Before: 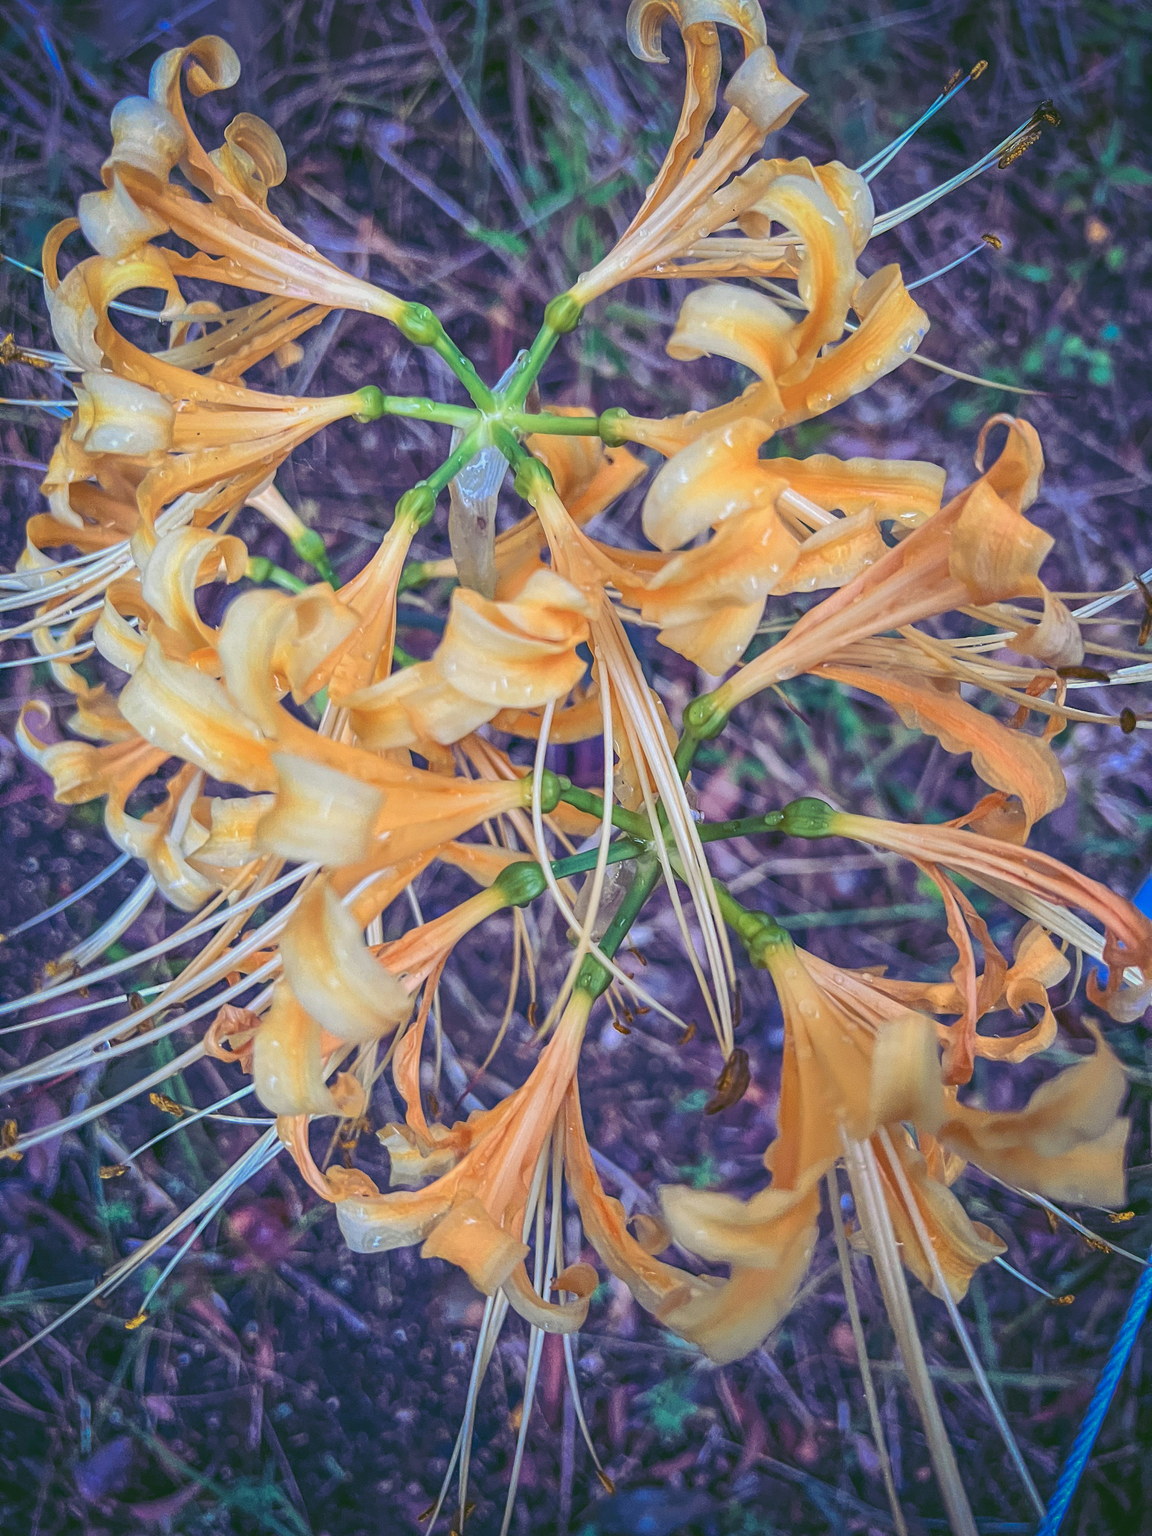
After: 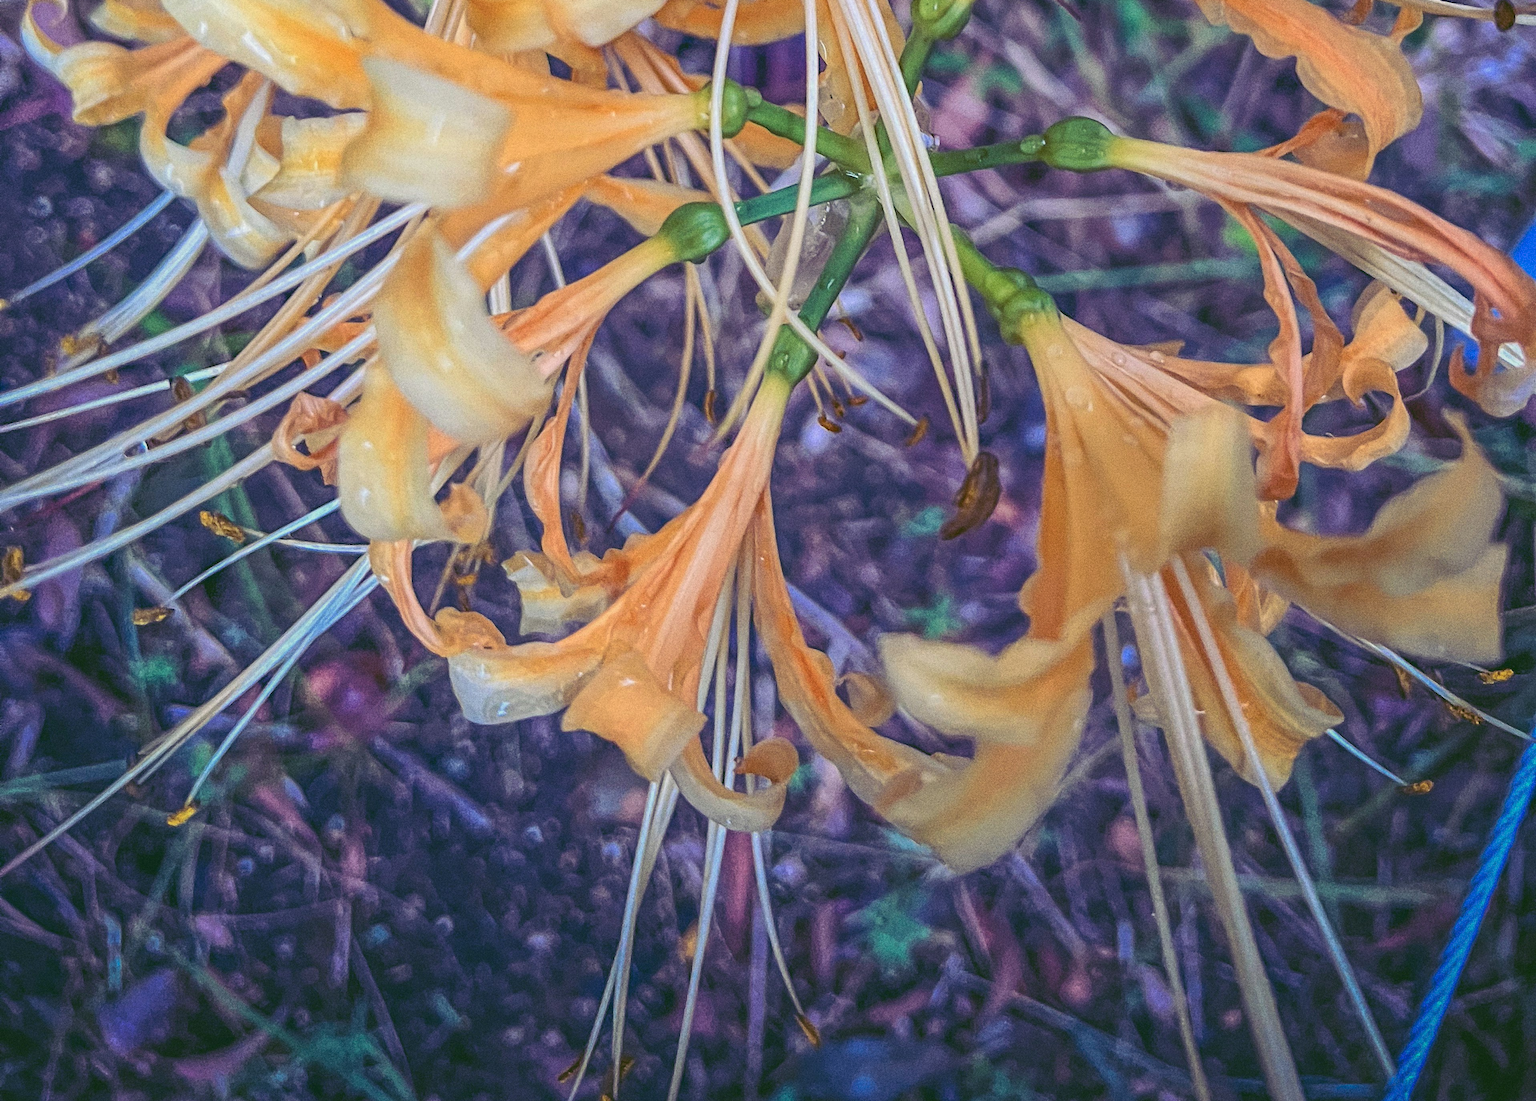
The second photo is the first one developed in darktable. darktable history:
crop and rotate: top 46.237%
grain: coarseness 0.09 ISO, strength 40%
